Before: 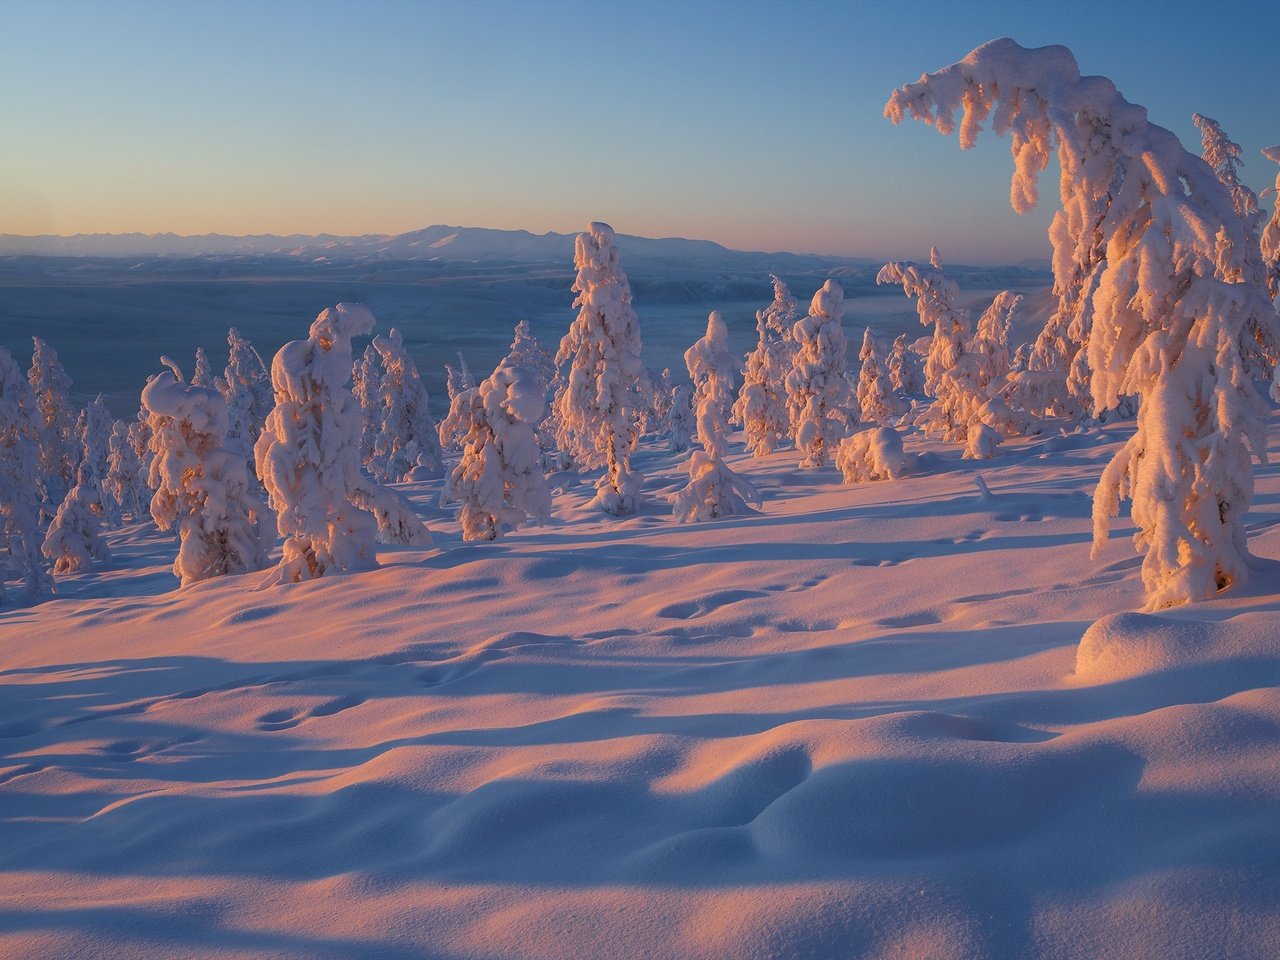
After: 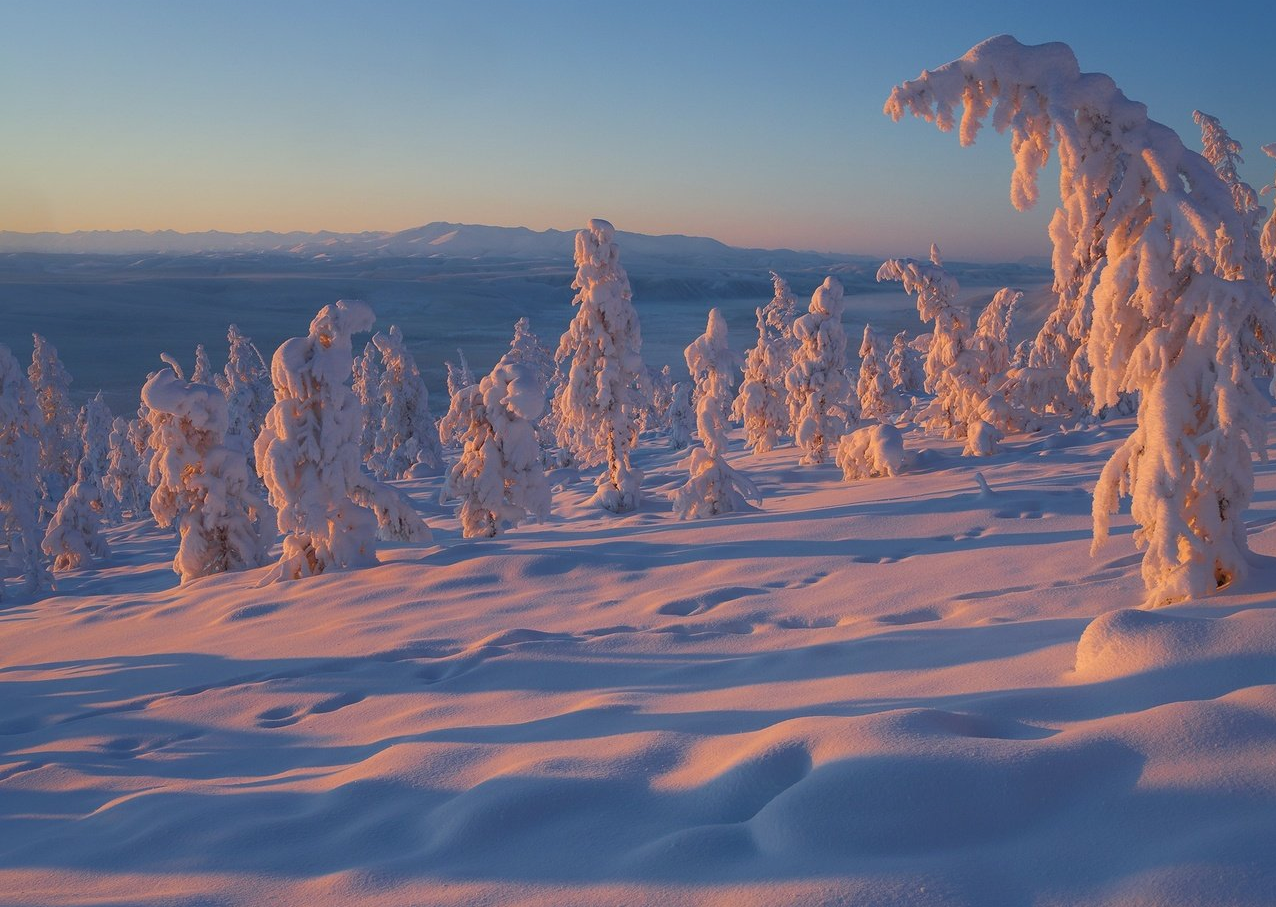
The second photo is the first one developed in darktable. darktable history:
shadows and highlights: on, module defaults
contrast brightness saturation: saturation -0.029
crop: top 0.415%, right 0.262%, bottom 5.055%
